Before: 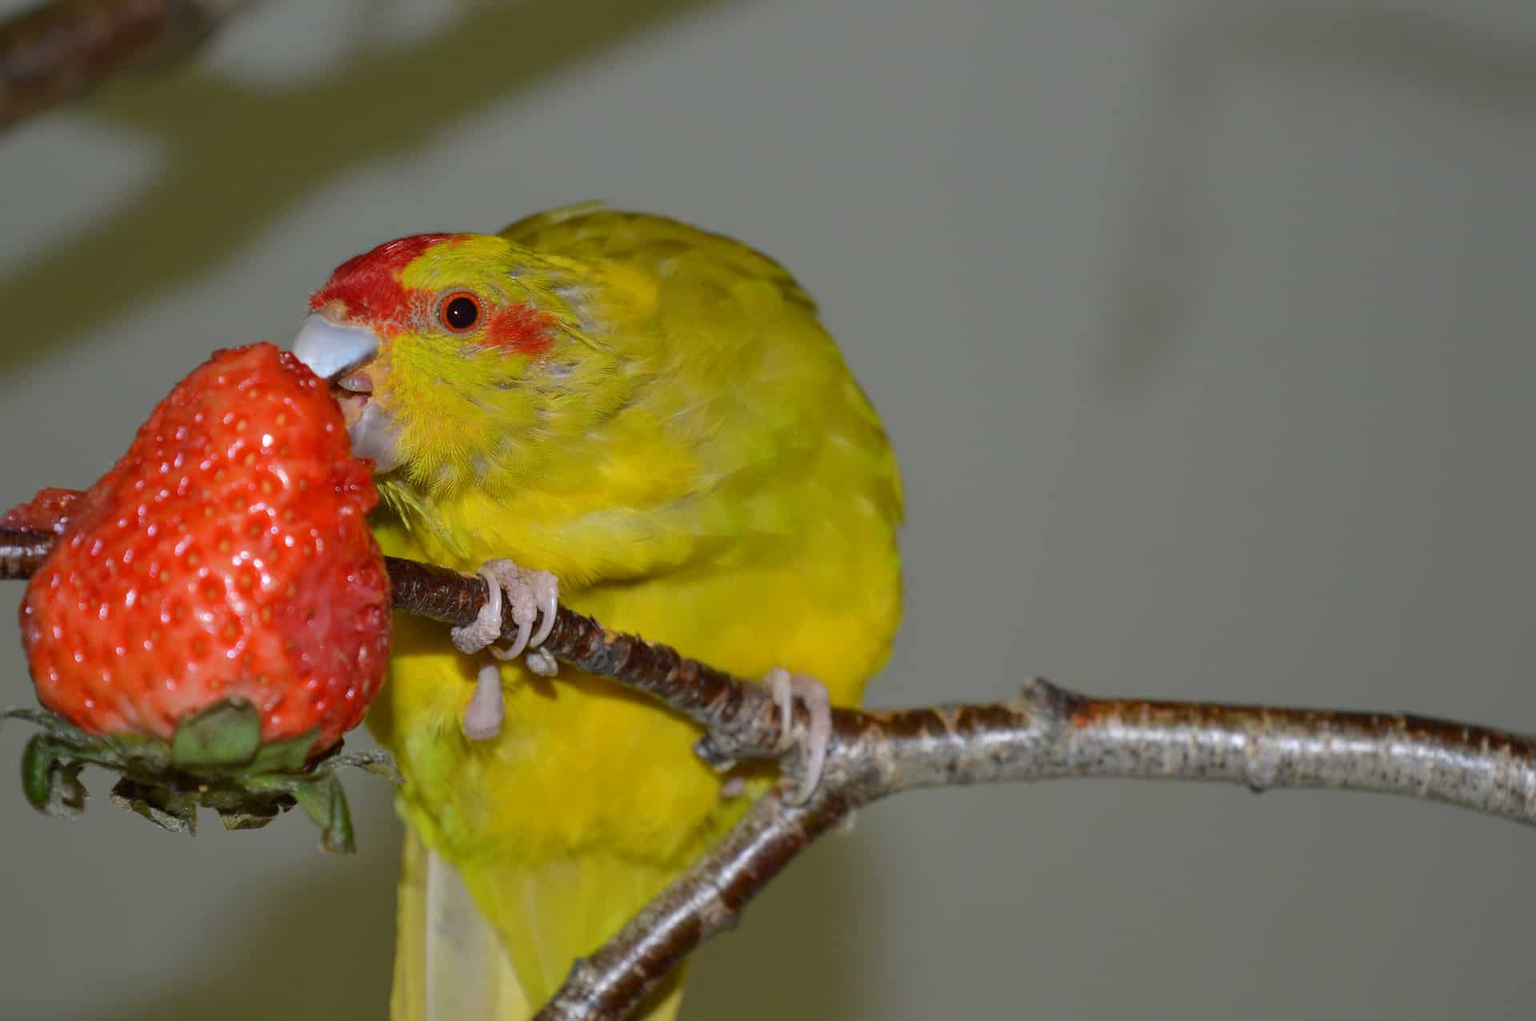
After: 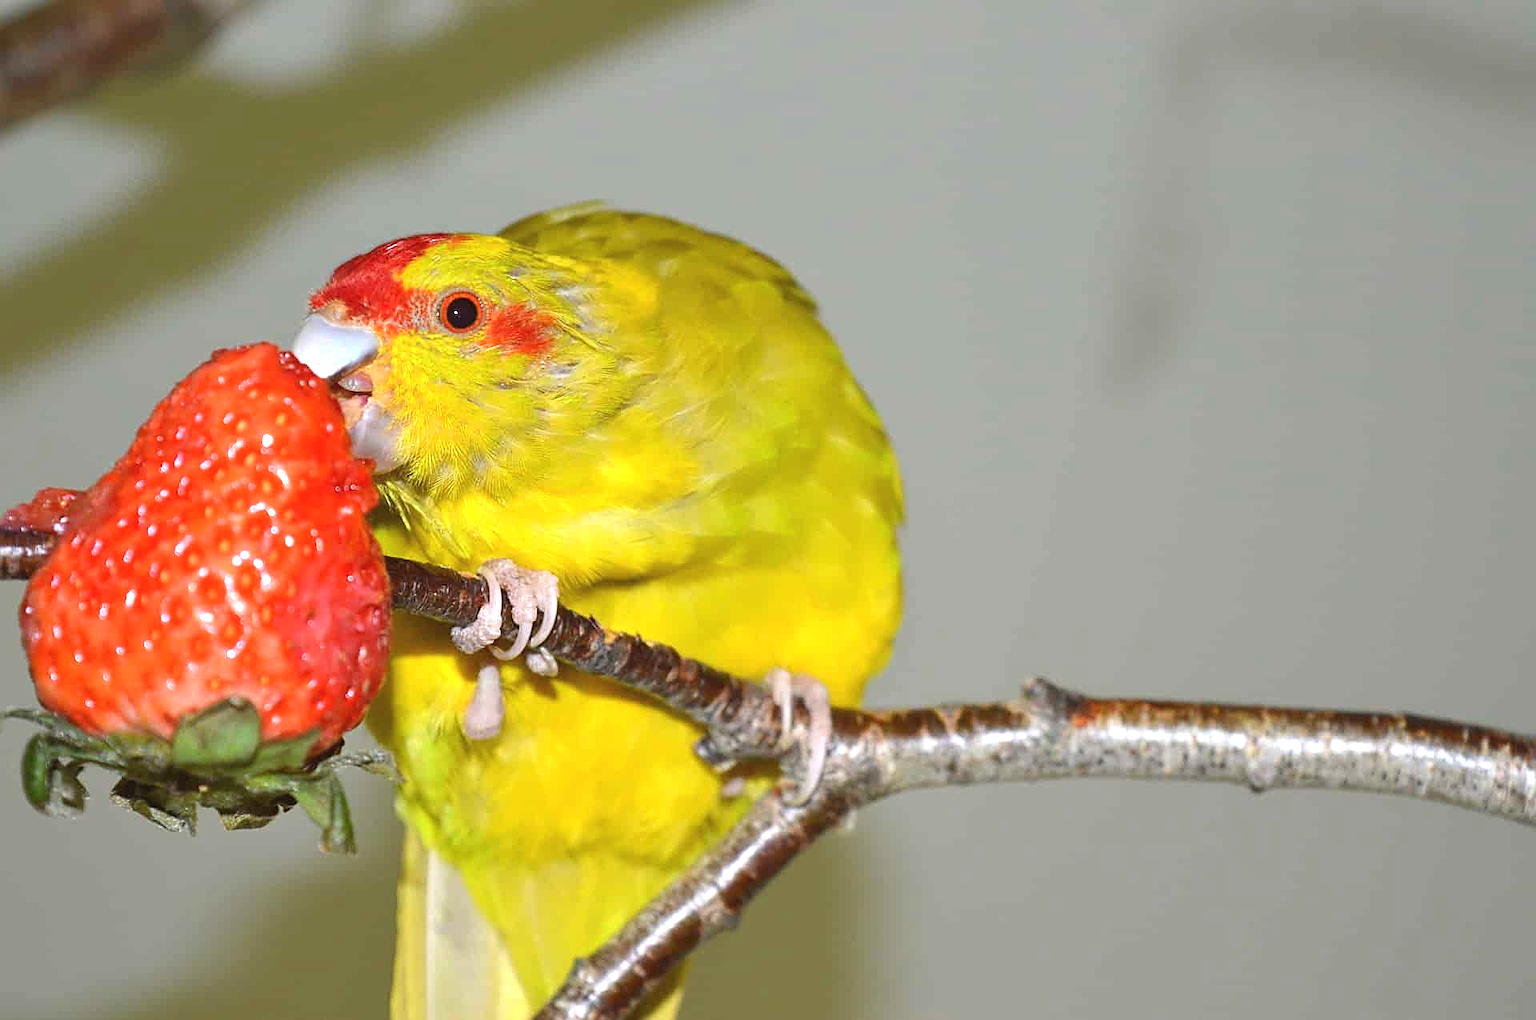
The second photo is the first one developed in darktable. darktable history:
exposure: black level correction -0.002, exposure 1.115 EV, compensate exposure bias true
sharpen: on, module defaults
